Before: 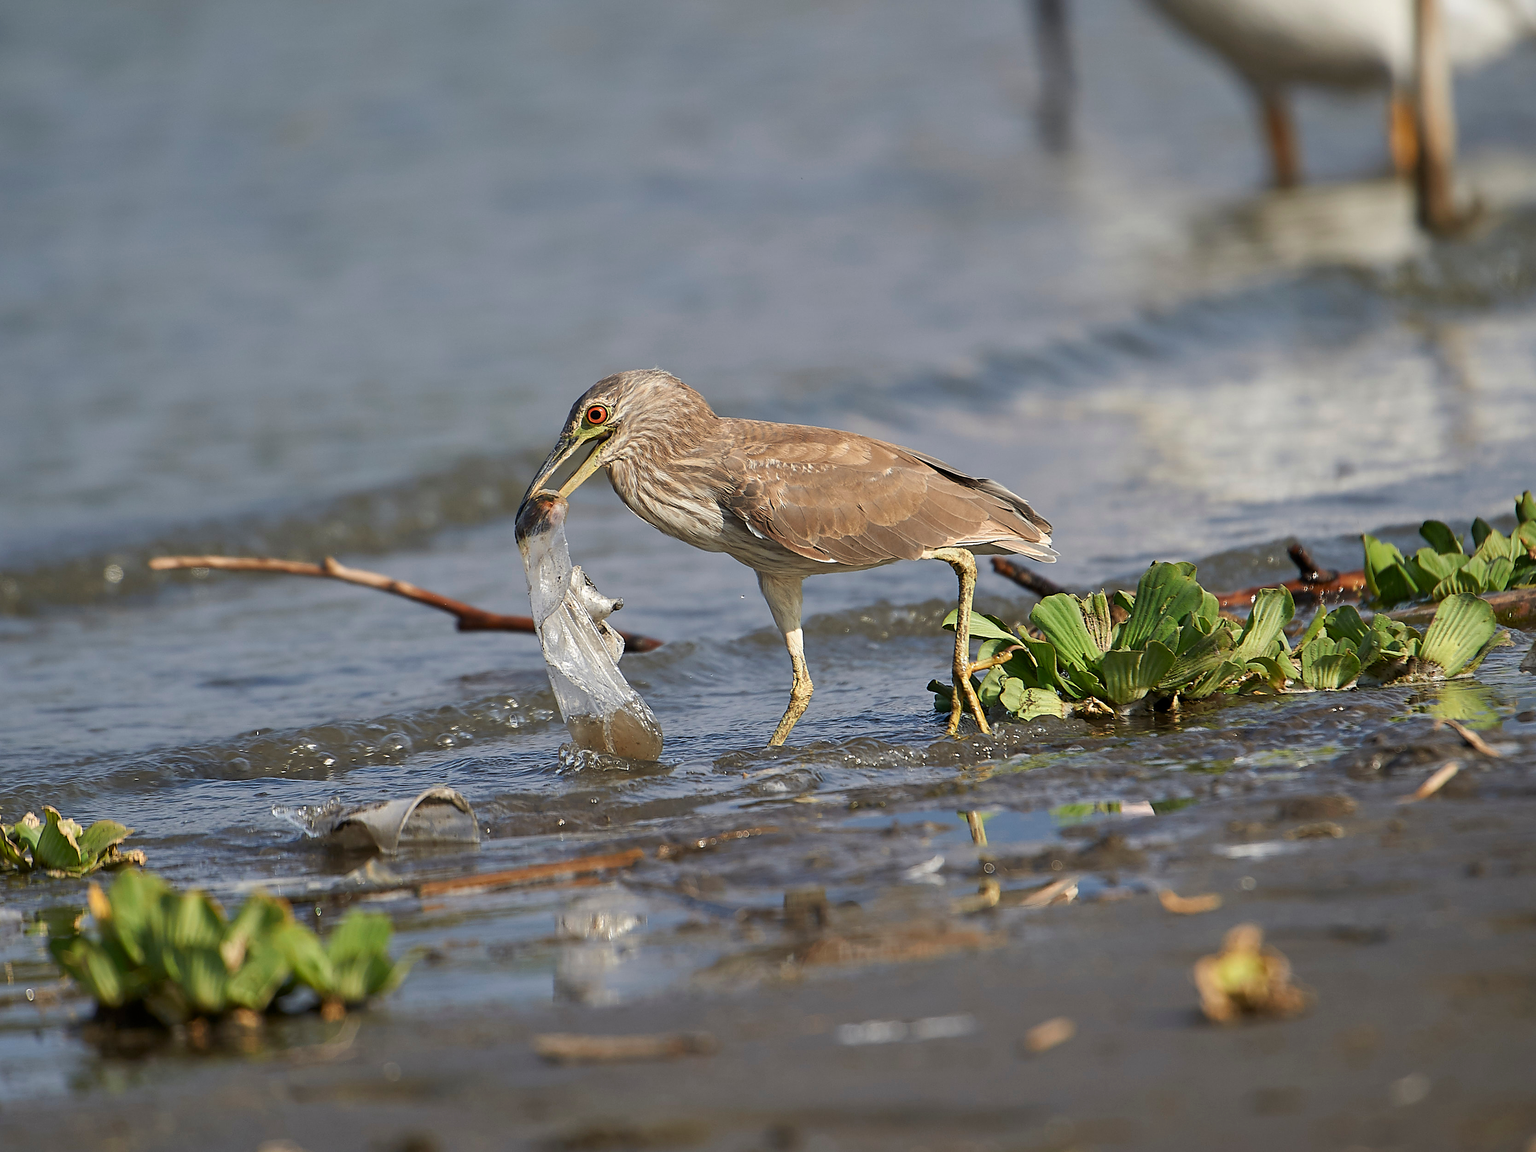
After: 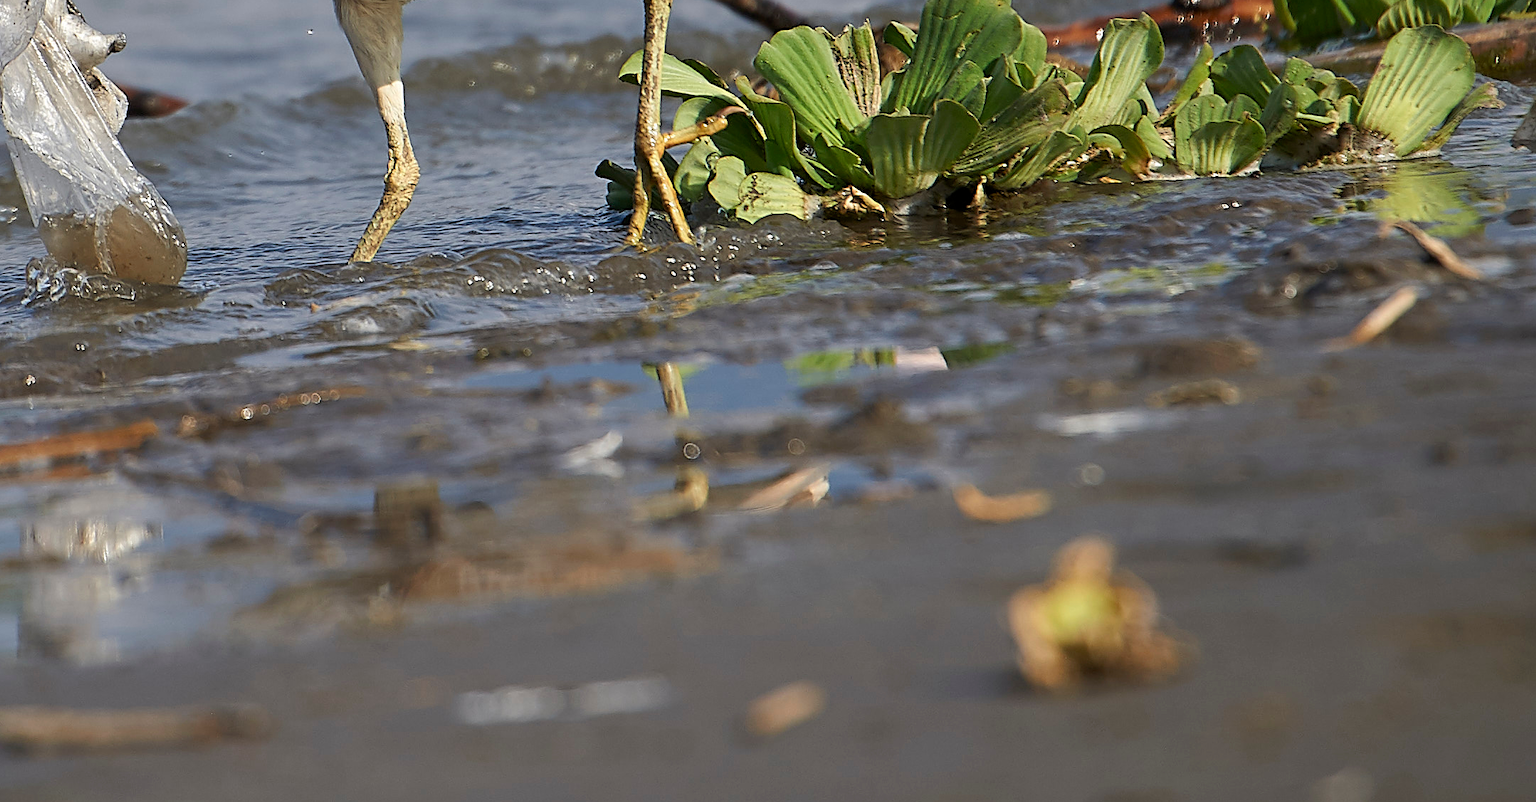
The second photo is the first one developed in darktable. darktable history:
crop and rotate: left 35.301%, top 50.052%, bottom 4.864%
